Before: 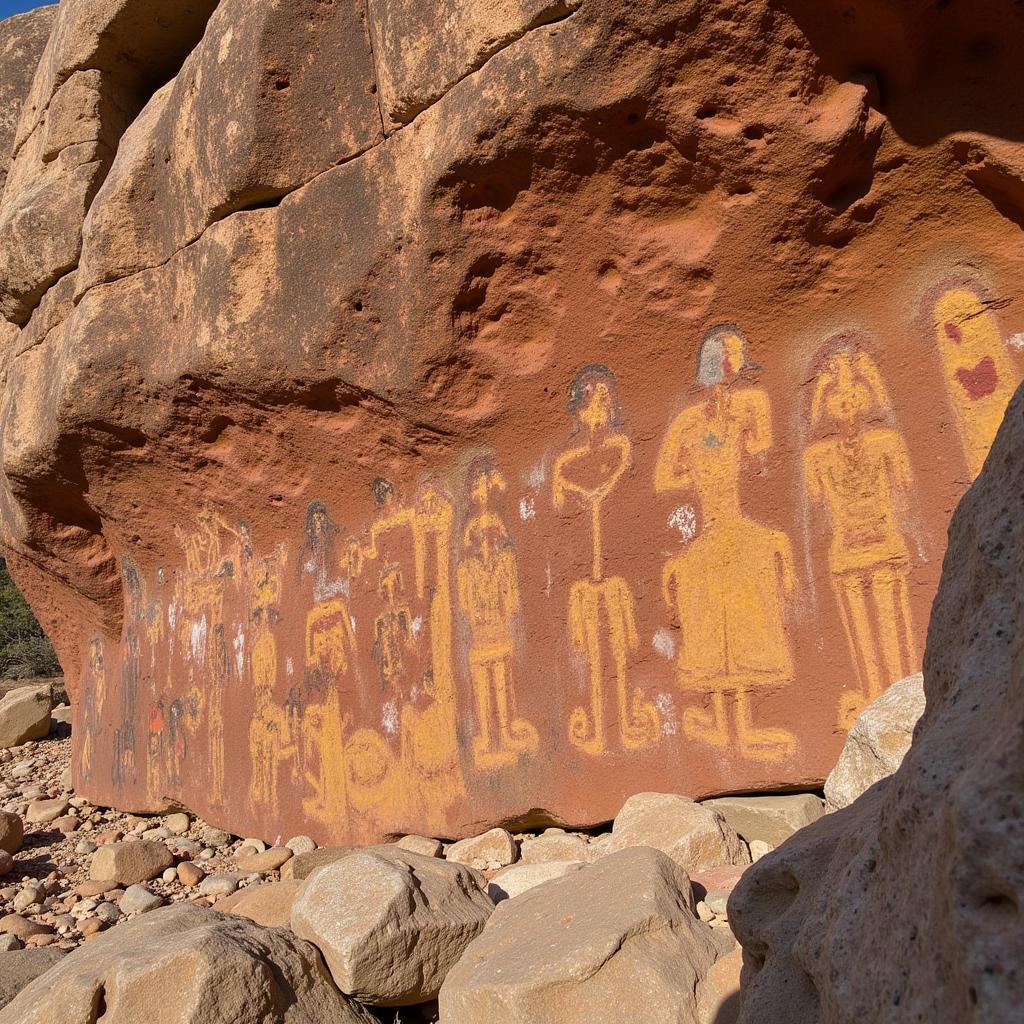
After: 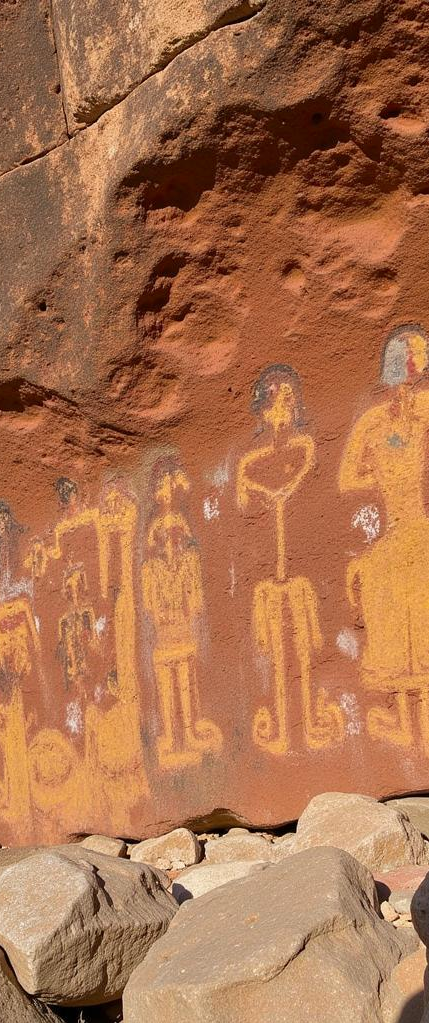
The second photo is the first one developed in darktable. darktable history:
crop: left 30.883%, right 27.206%
color zones: curves: ch1 [(0.25, 0.5) (0.747, 0.71)]
